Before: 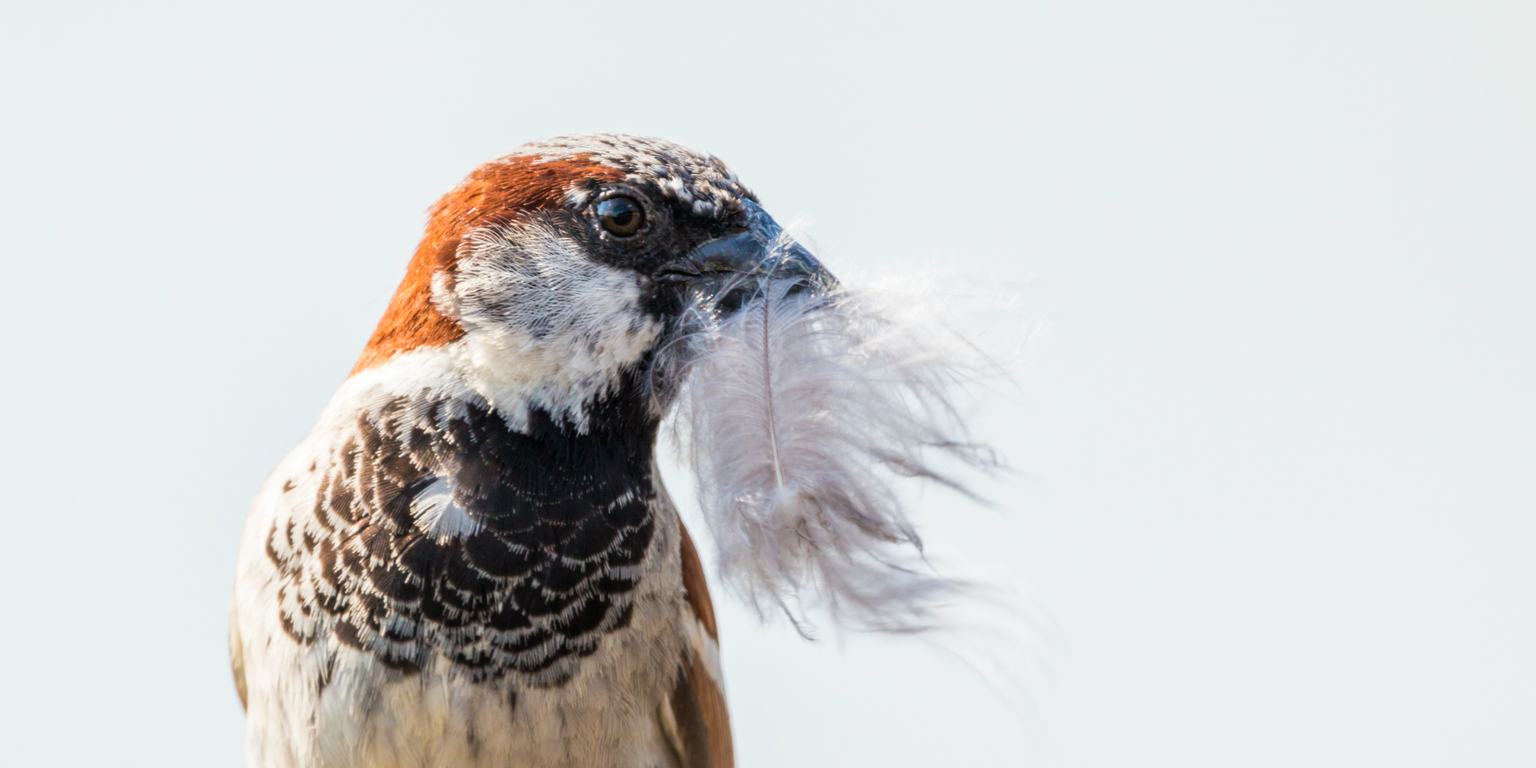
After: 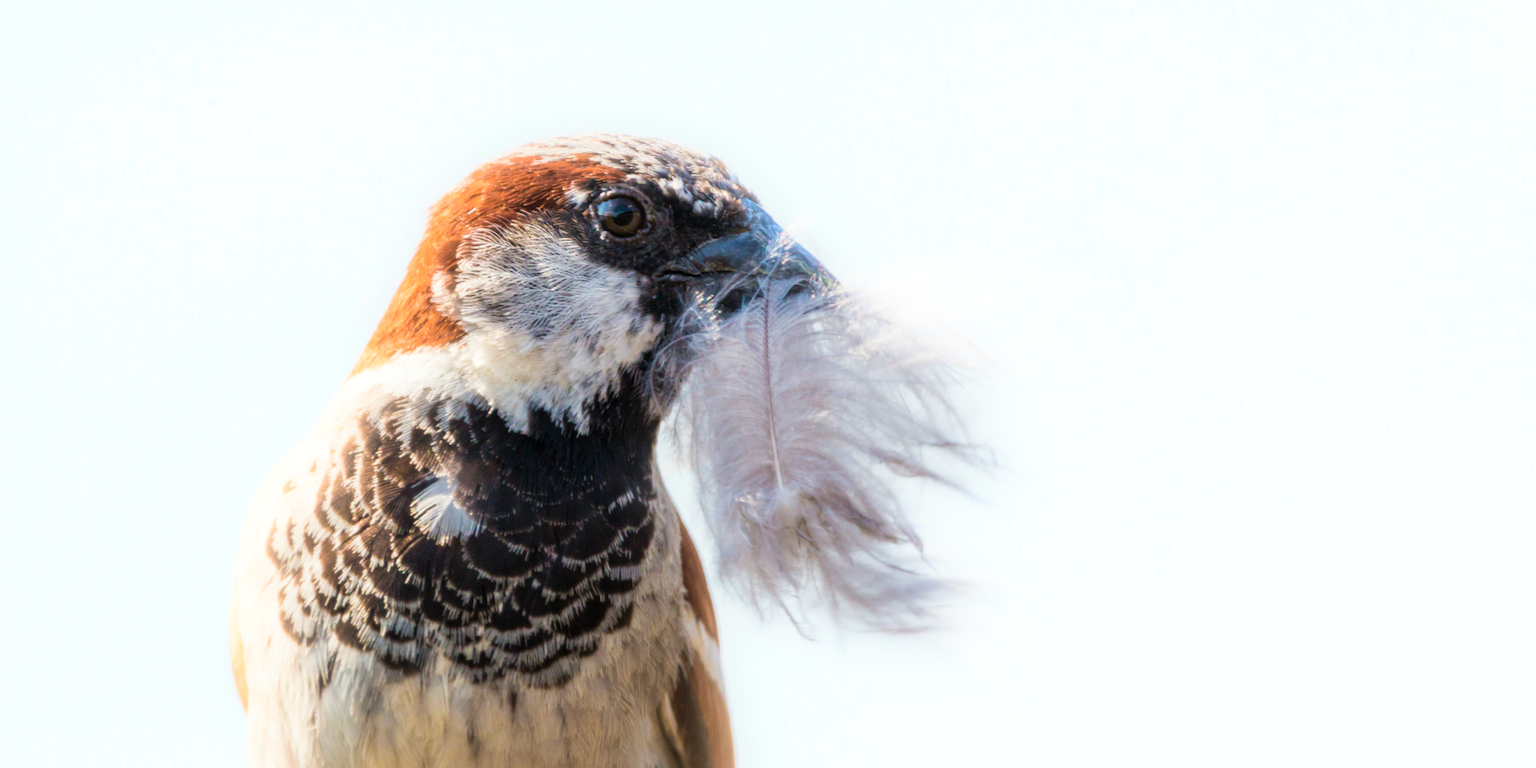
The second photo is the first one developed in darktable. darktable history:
bloom: size 15%, threshold 97%, strength 7%
velvia: on, module defaults
